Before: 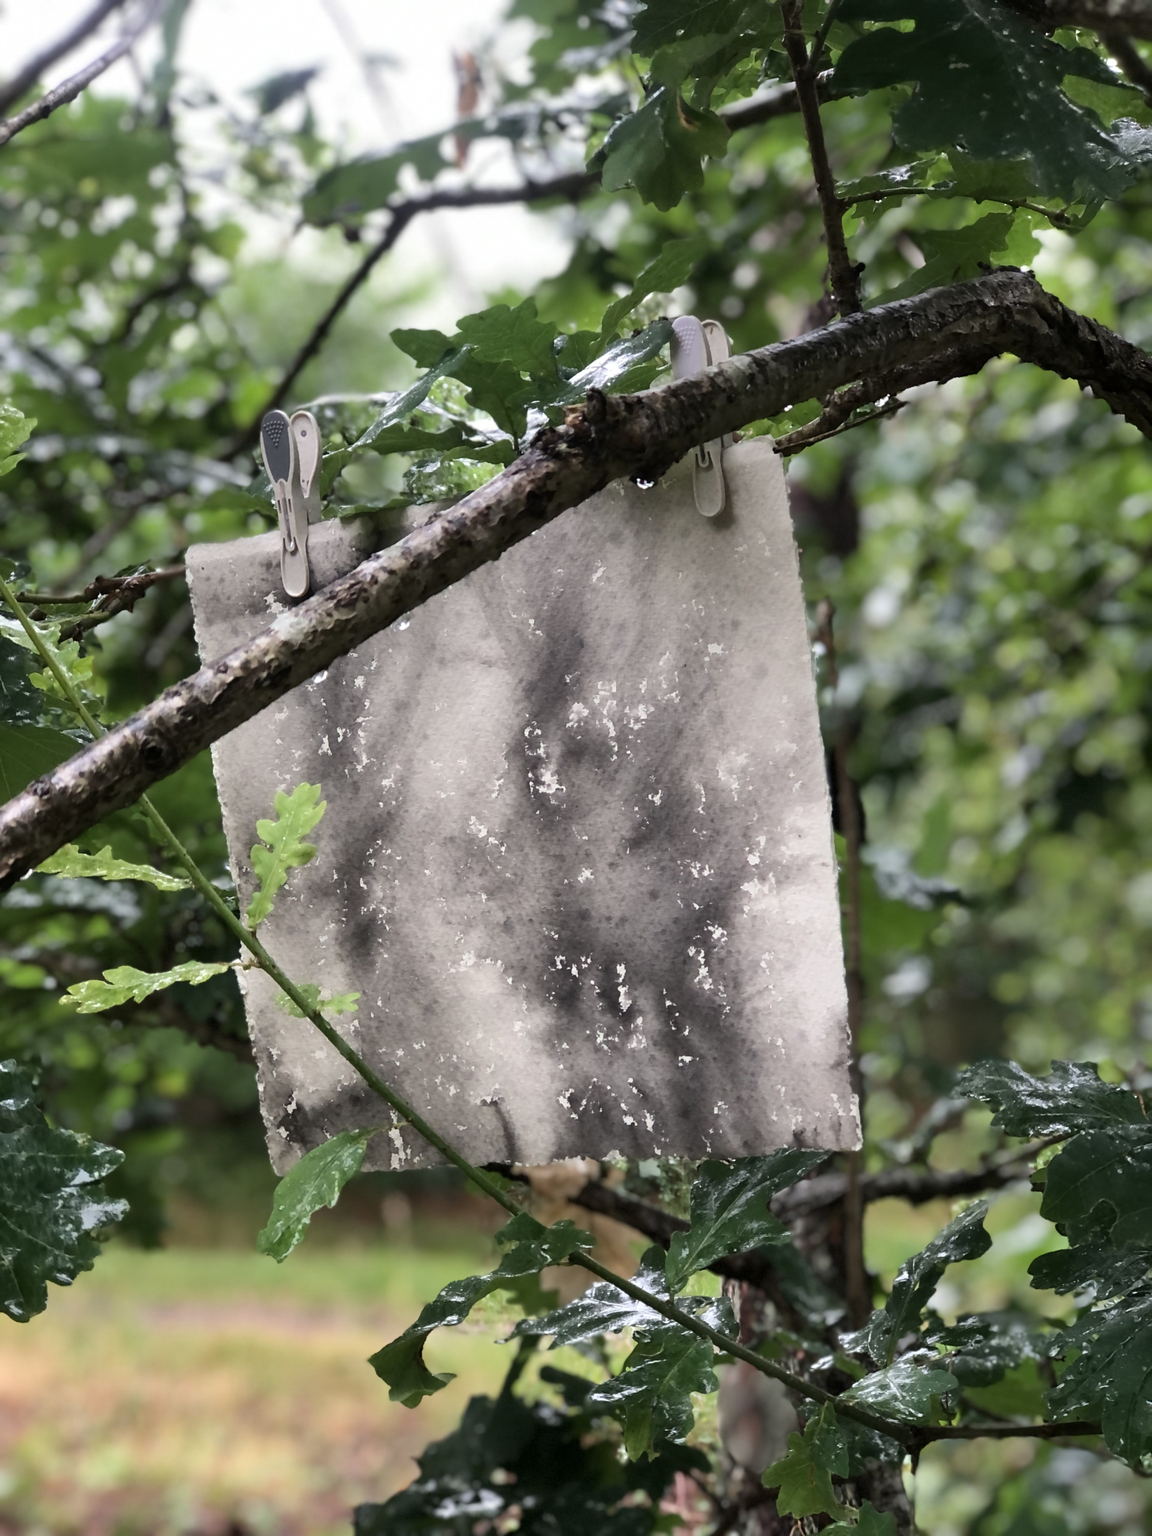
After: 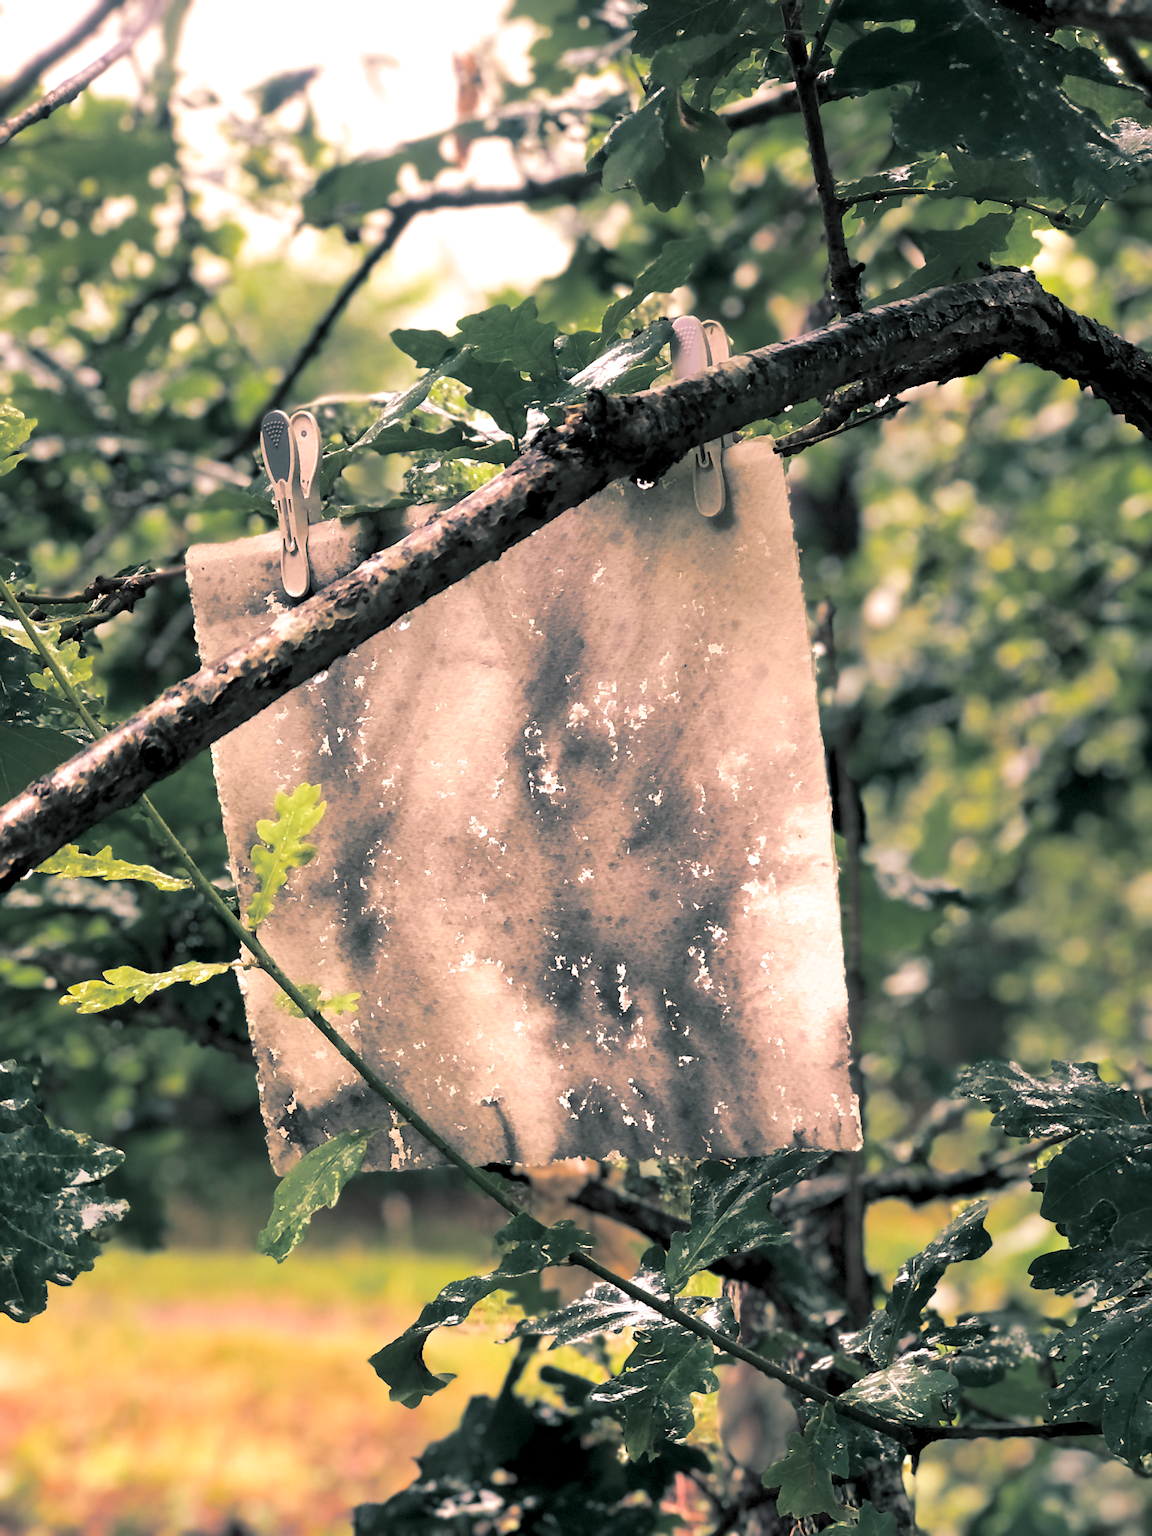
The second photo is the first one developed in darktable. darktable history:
sharpen: radius 1, threshold 1
exposure: black level correction 0.005, exposure 0.417 EV, compensate highlight preservation false
color balance rgb: shadows lift › luminance -5%, shadows lift › chroma 1.1%, shadows lift › hue 219°, power › luminance 10%, power › chroma 2.83%, power › hue 60°, highlights gain › chroma 4.52%, highlights gain › hue 33.33°, saturation formula JzAzBz (2021)
split-toning: shadows › hue 205.2°, shadows › saturation 0.43, highlights › hue 54°, highlights › saturation 0.54
